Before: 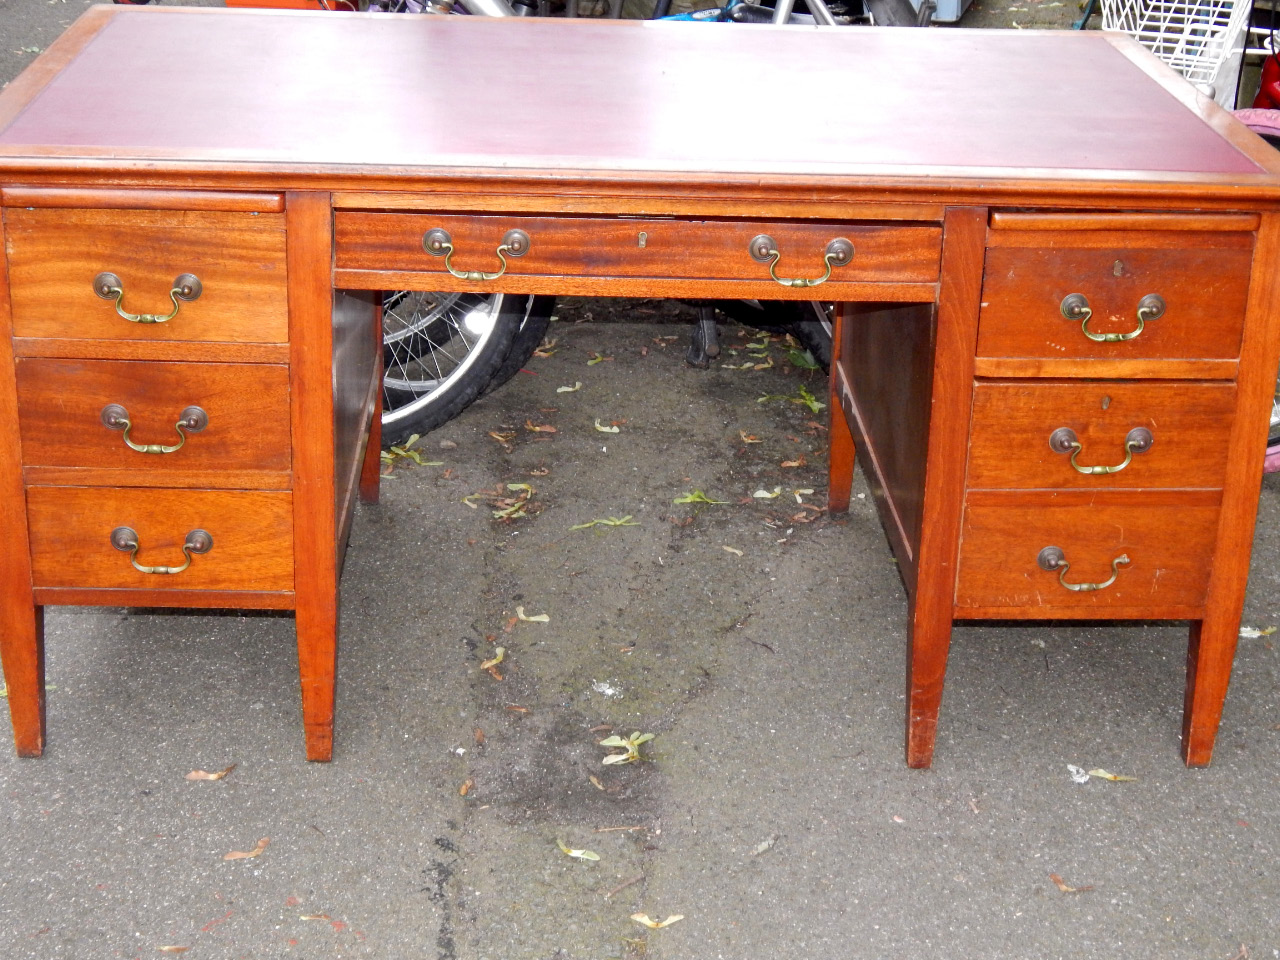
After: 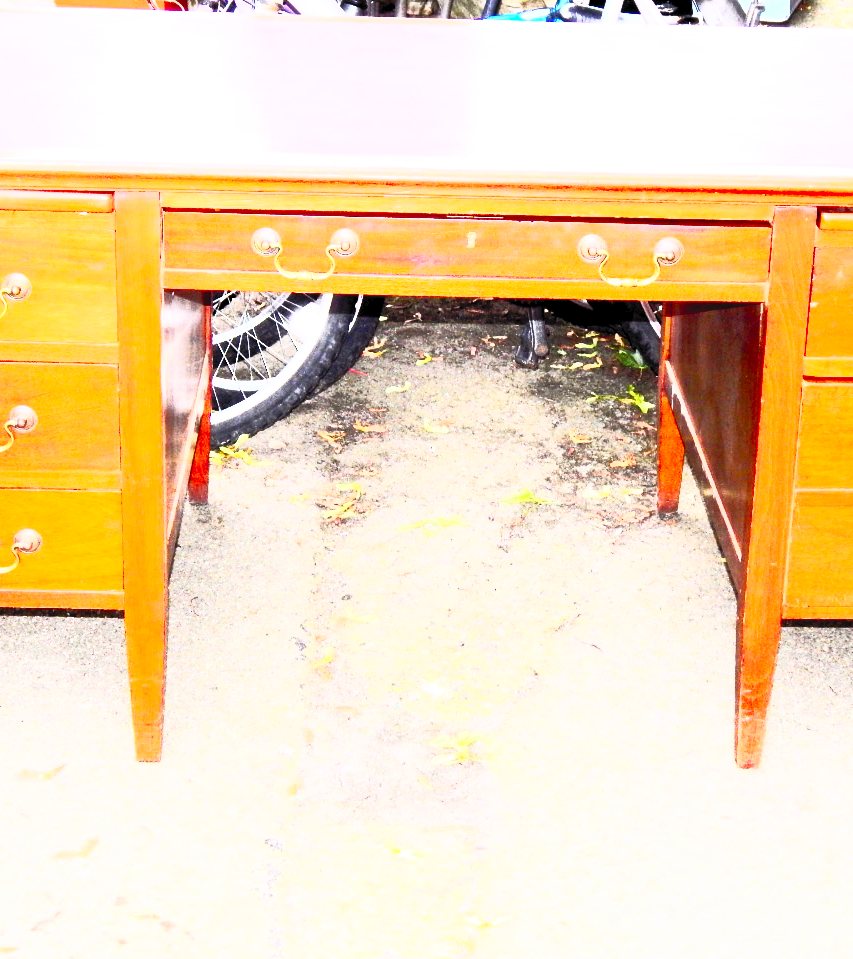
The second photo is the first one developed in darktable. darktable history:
tone equalizer: -8 EV -1.1 EV, -7 EV -1 EV, -6 EV -0.853 EV, -5 EV -0.596 EV, -3 EV 0.581 EV, -2 EV 0.859 EV, -1 EV 1 EV, +0 EV 1.07 EV
contrast brightness saturation: contrast 0.987, brightness 0.997, saturation 0.98
shadows and highlights: shadows -1.27, highlights 38.65
filmic rgb: middle gray luminance 18.41%, black relative exposure -10.46 EV, white relative exposure 3.42 EV, threshold 2.94 EV, target black luminance 0%, hardness 6.04, latitude 98.11%, contrast 0.853, shadows ↔ highlights balance 0.547%, add noise in highlights 0.002, preserve chrominance no, color science v3 (2019), use custom middle-gray values true, contrast in highlights soft, enable highlight reconstruction true
crop and rotate: left 13.422%, right 19.905%
